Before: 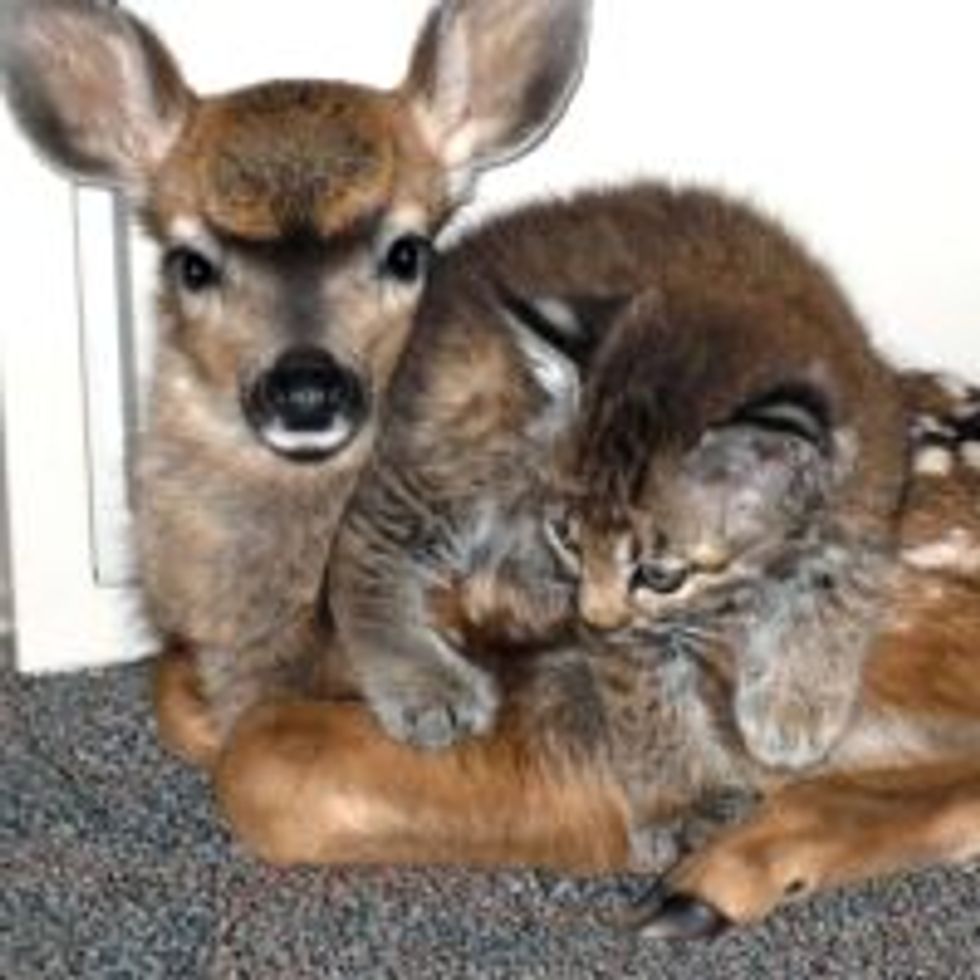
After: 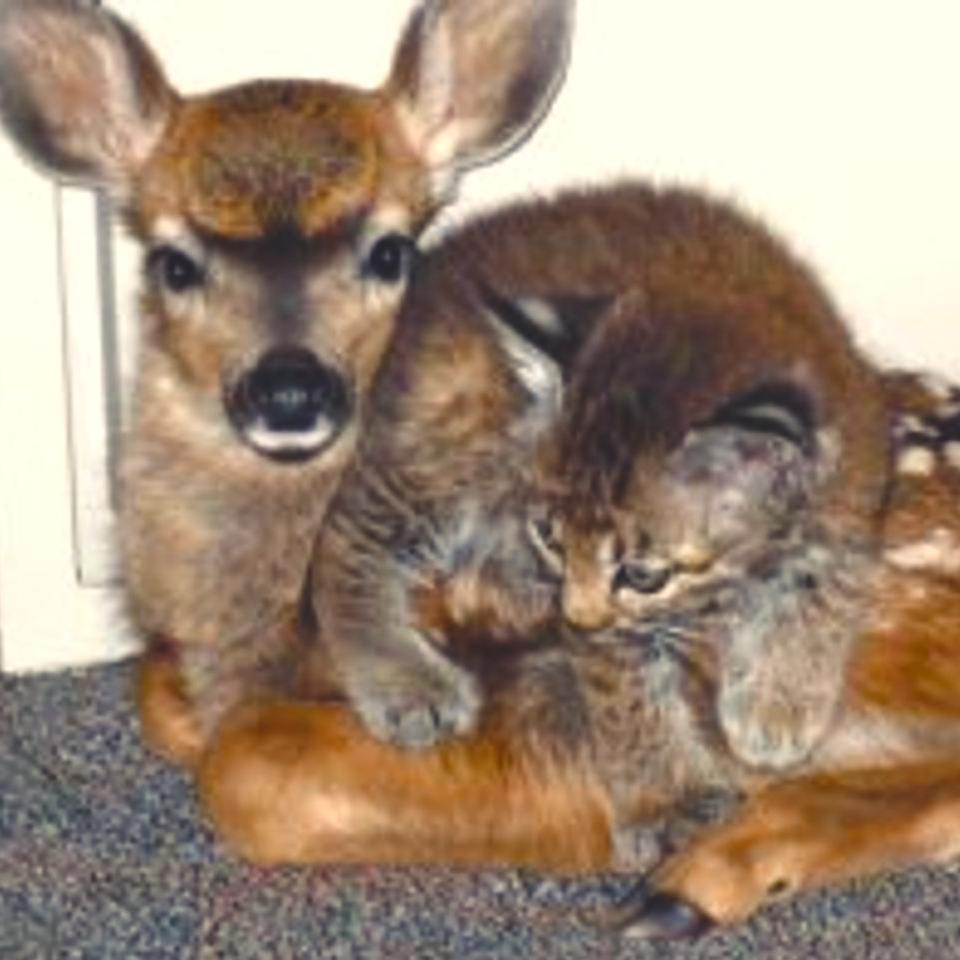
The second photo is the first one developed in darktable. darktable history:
color balance rgb: shadows lift › chroma 3%, shadows lift › hue 280.8°, power › hue 330°, highlights gain › chroma 3%, highlights gain › hue 75.6°, global offset › luminance 2%, perceptual saturation grading › global saturation 20%, perceptual saturation grading › highlights -25%, perceptual saturation grading › shadows 50%, global vibrance 20.33%
crop: left 1.743%, right 0.268%, bottom 2.011%
